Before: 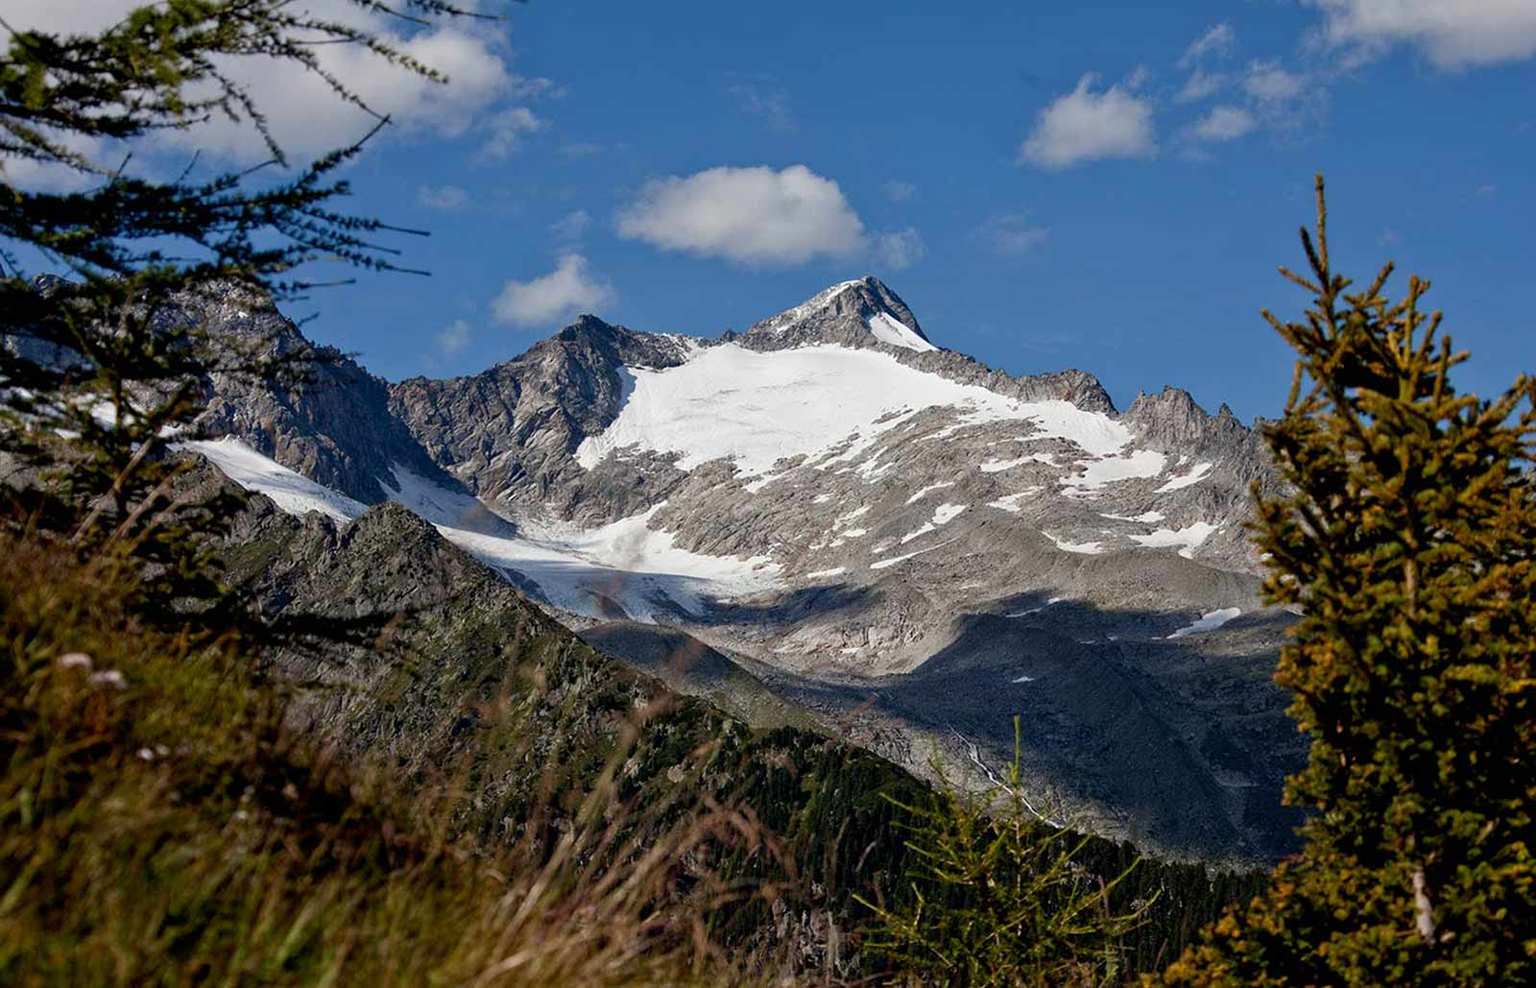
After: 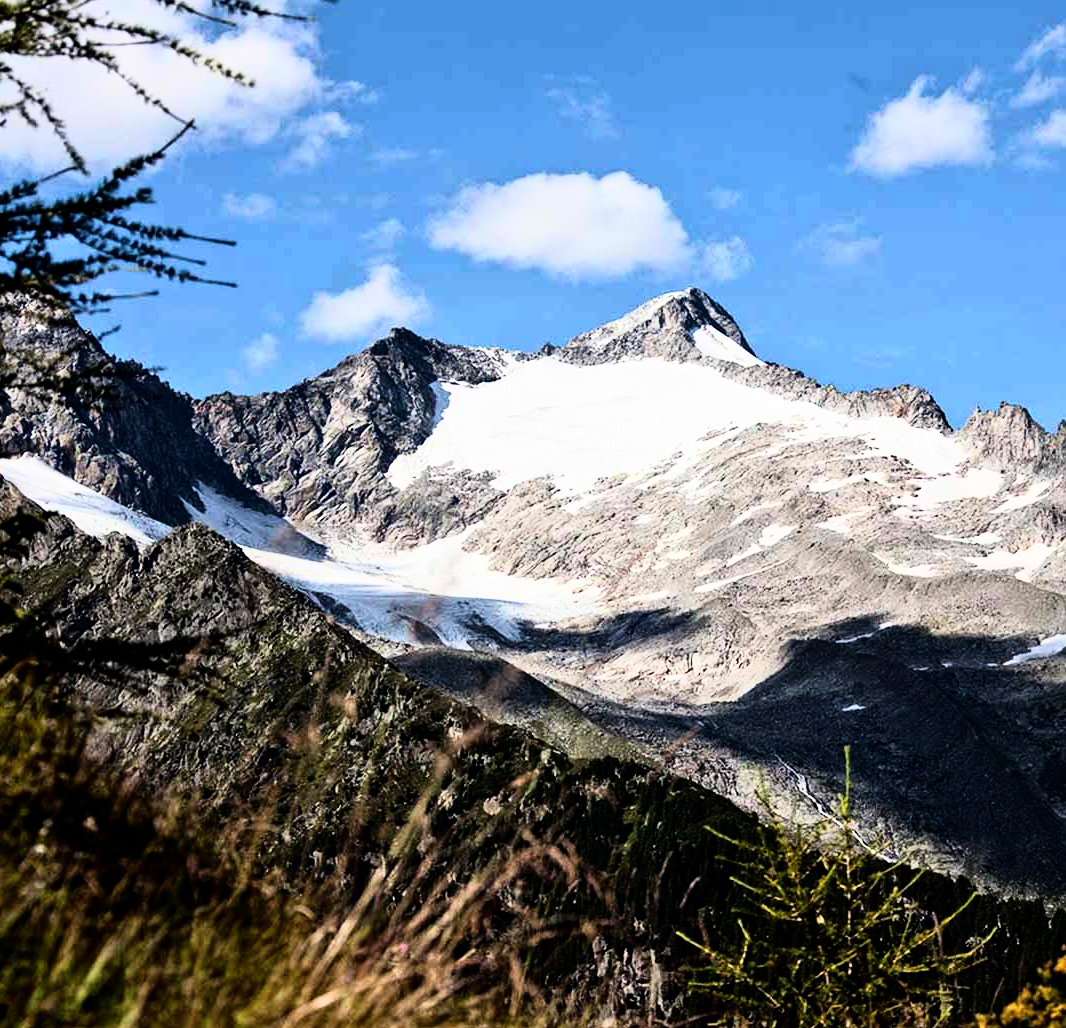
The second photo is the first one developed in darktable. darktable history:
rgb curve: curves: ch0 [(0, 0) (0.21, 0.15) (0.24, 0.21) (0.5, 0.75) (0.75, 0.96) (0.89, 0.99) (1, 1)]; ch1 [(0, 0.02) (0.21, 0.13) (0.25, 0.2) (0.5, 0.67) (0.75, 0.9) (0.89, 0.97) (1, 1)]; ch2 [(0, 0.02) (0.21, 0.13) (0.25, 0.2) (0.5, 0.67) (0.75, 0.9) (0.89, 0.97) (1, 1)], compensate middle gray true
crop and rotate: left 13.342%, right 19.991%
